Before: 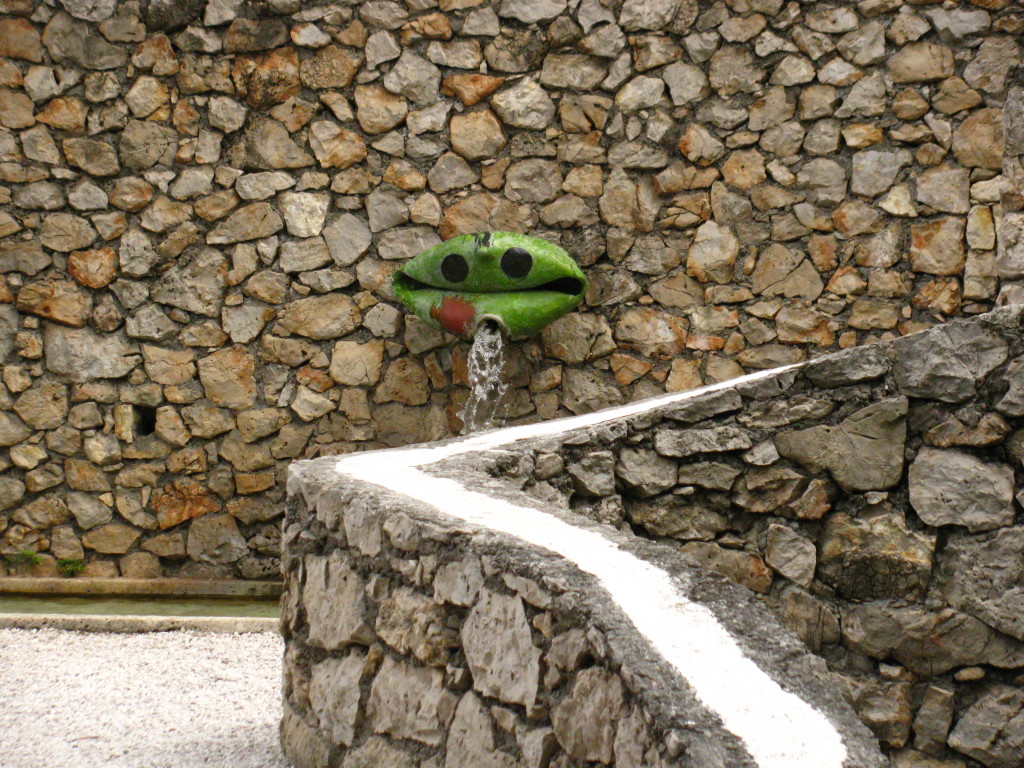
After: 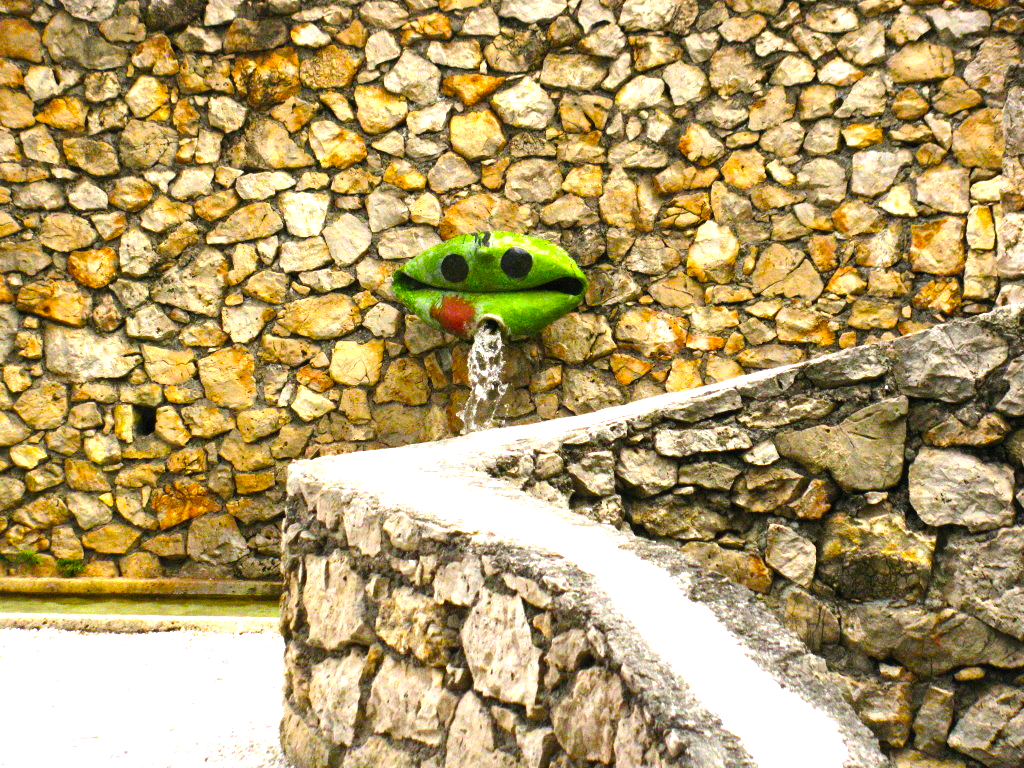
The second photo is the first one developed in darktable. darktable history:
grain: strength 26%
color balance rgb: linear chroma grading › shadows -10%, linear chroma grading › global chroma 20%, perceptual saturation grading › global saturation 15%, perceptual brilliance grading › global brilliance 30%, perceptual brilliance grading › highlights 12%, perceptual brilliance grading › mid-tones 24%, global vibrance 20%
